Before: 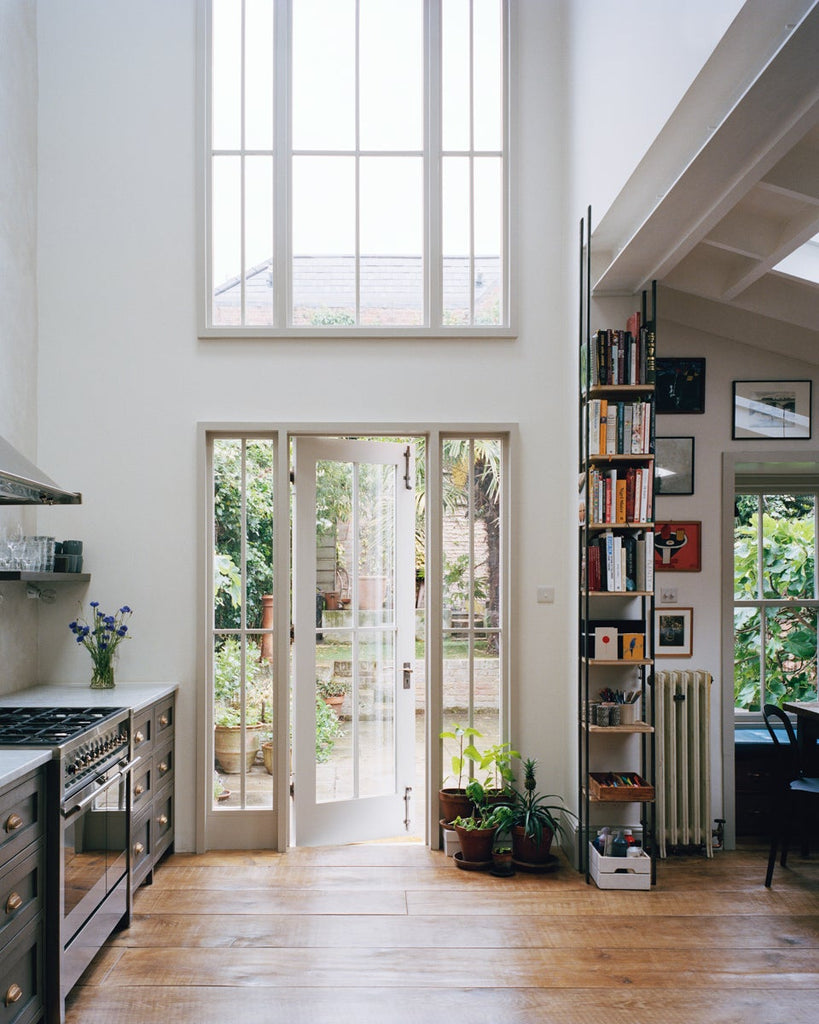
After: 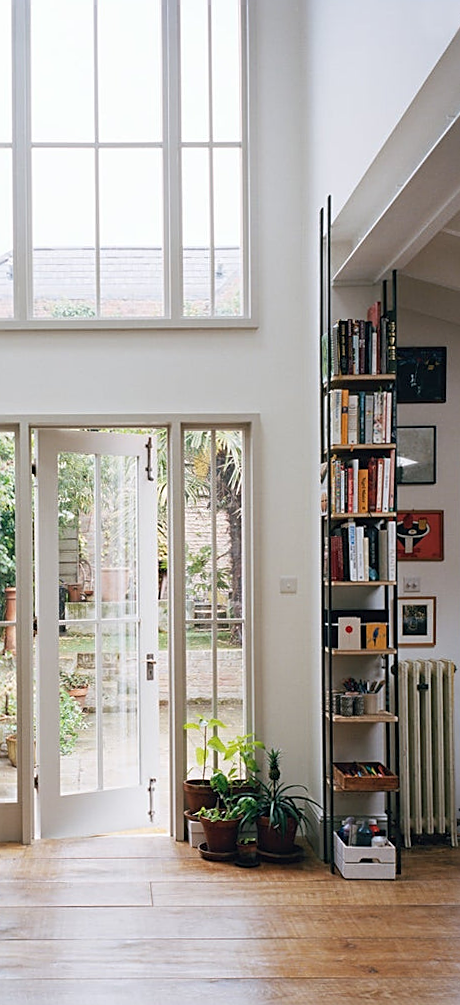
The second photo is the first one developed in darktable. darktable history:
rotate and perspective: rotation -0.45°, automatic cropping original format, crop left 0.008, crop right 0.992, crop top 0.012, crop bottom 0.988
sharpen: on, module defaults
crop: left 31.458%, top 0%, right 11.876%
